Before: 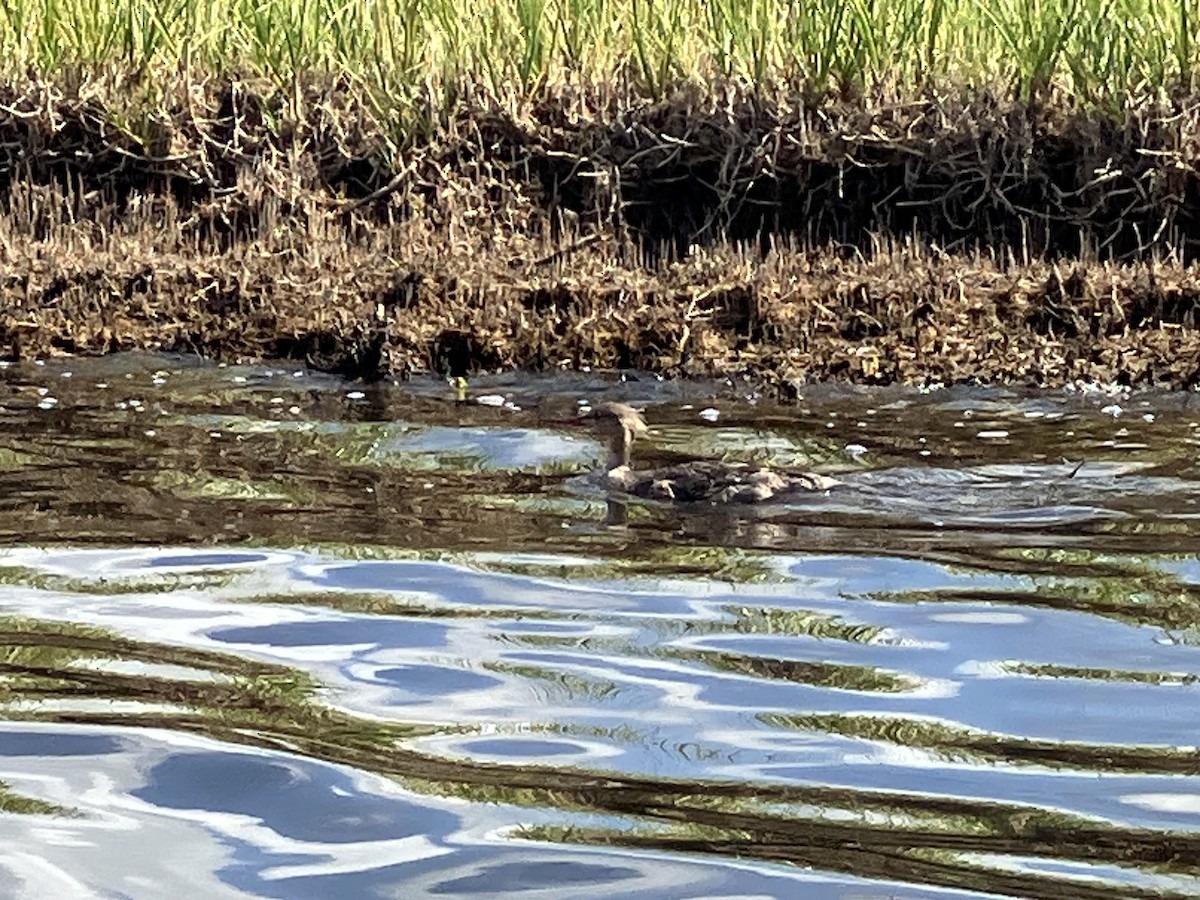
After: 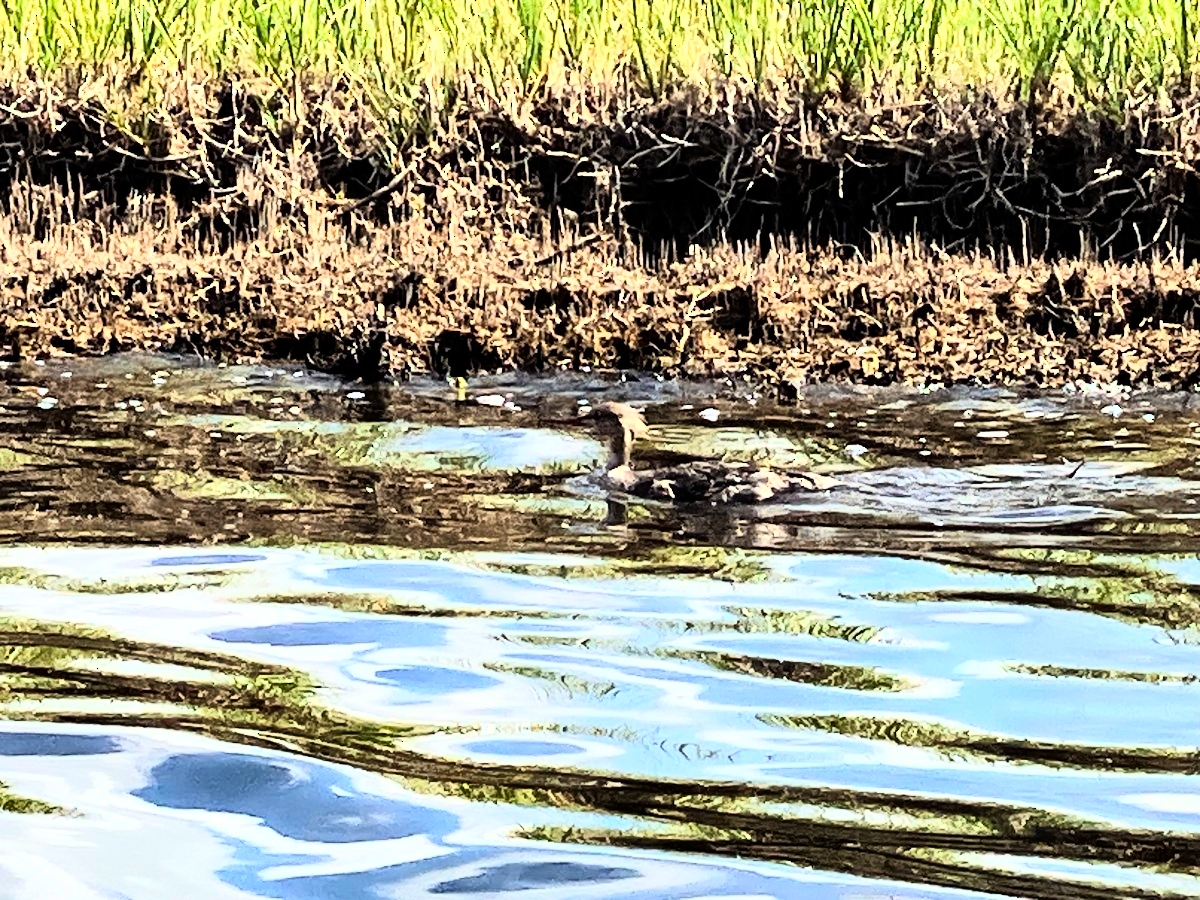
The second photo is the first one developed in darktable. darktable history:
rgb curve: curves: ch0 [(0, 0) (0.21, 0.15) (0.24, 0.21) (0.5, 0.75) (0.75, 0.96) (0.89, 0.99) (1, 1)]; ch1 [(0, 0.02) (0.21, 0.13) (0.25, 0.2) (0.5, 0.67) (0.75, 0.9) (0.89, 0.97) (1, 1)]; ch2 [(0, 0.02) (0.21, 0.13) (0.25, 0.2) (0.5, 0.67) (0.75, 0.9) (0.89, 0.97) (1, 1)], compensate middle gray true
shadows and highlights: shadows color adjustment 97.66%, soften with gaussian
